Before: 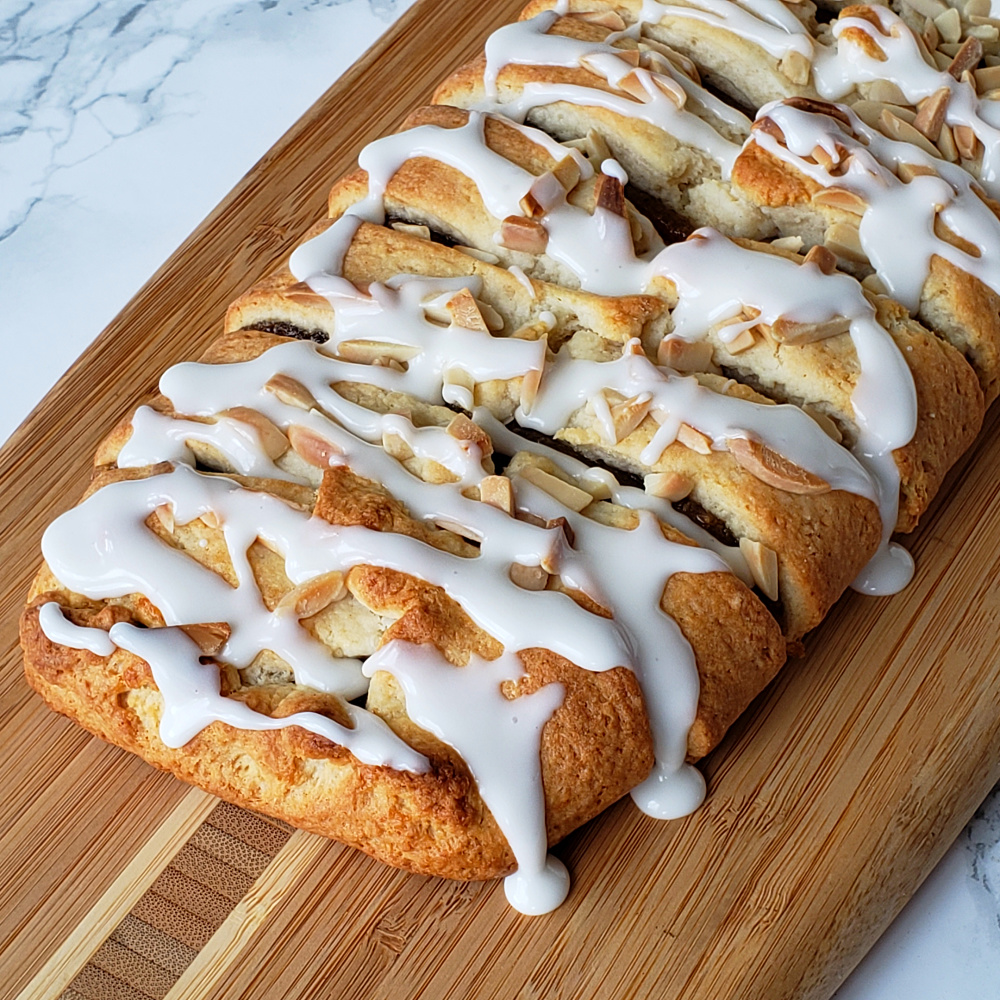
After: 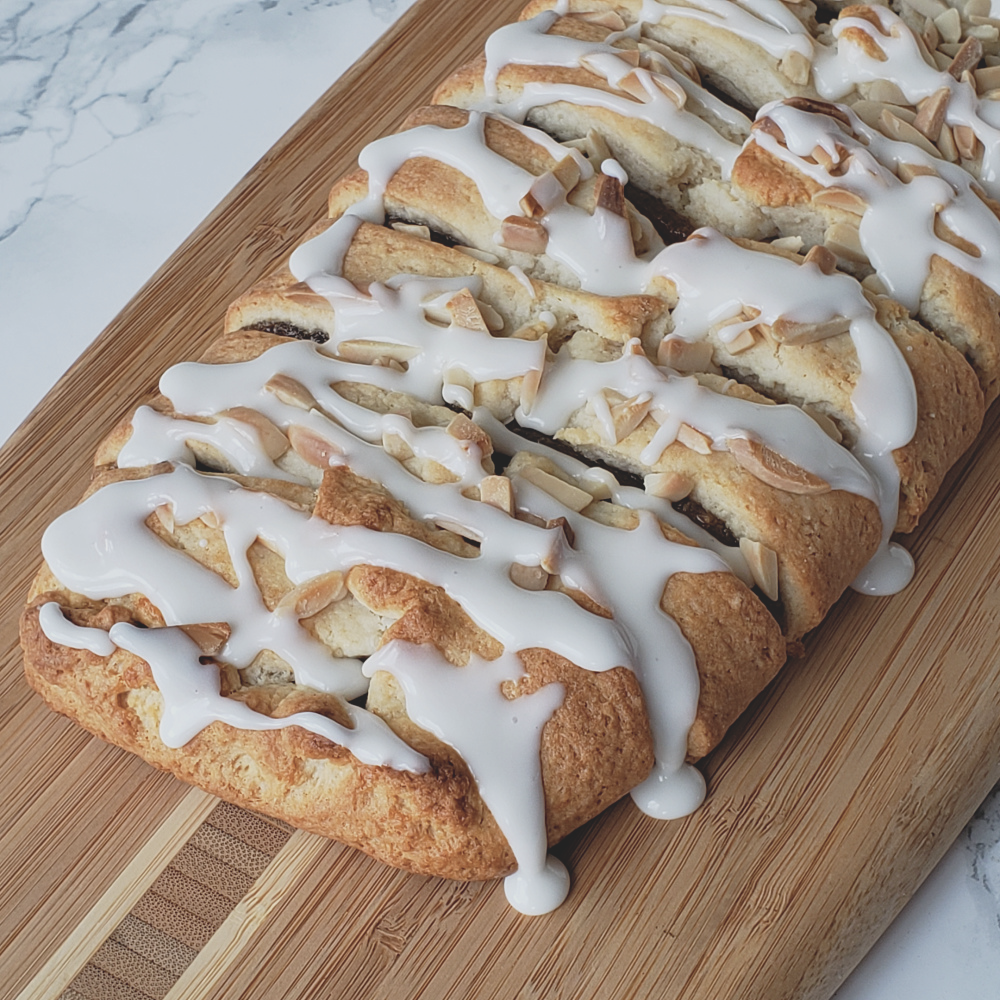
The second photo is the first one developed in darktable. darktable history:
contrast brightness saturation: contrast -0.26, saturation -0.435
exposure: exposure 0.17 EV, compensate highlight preservation false
